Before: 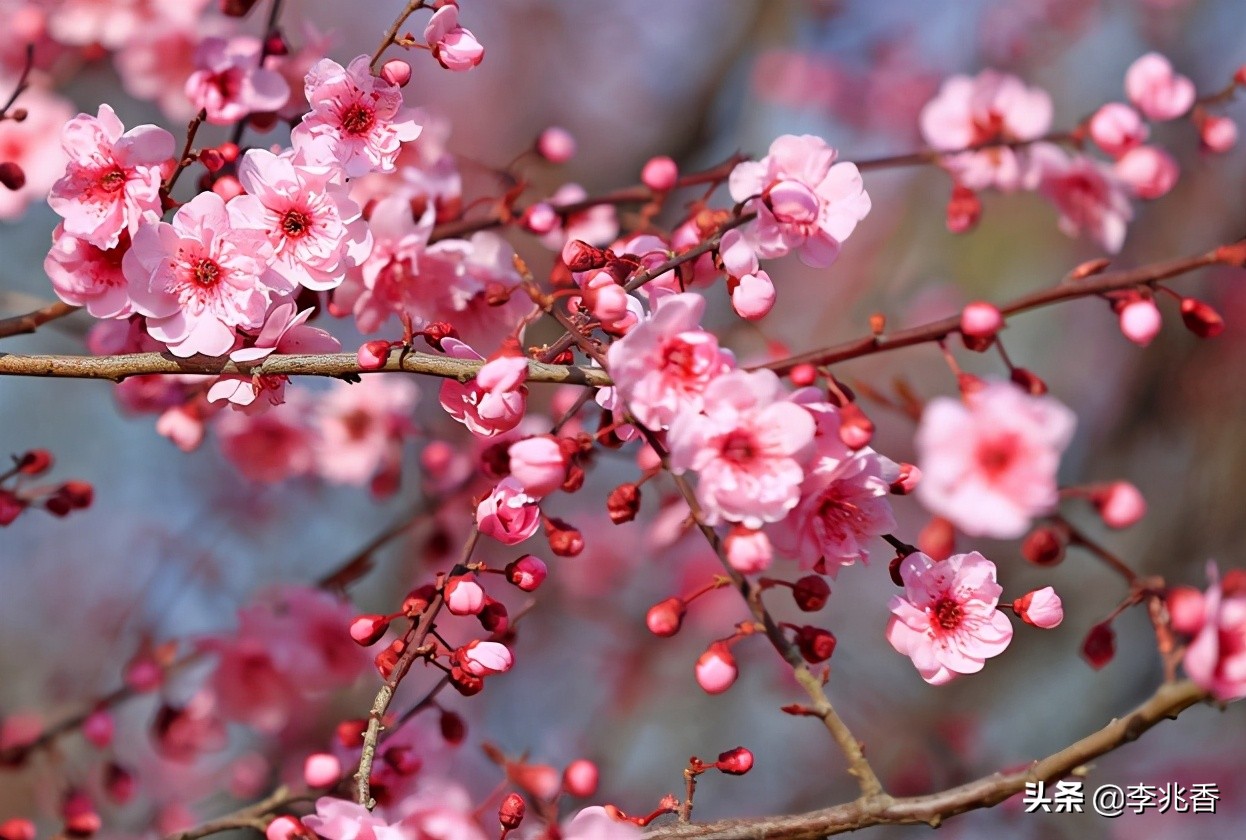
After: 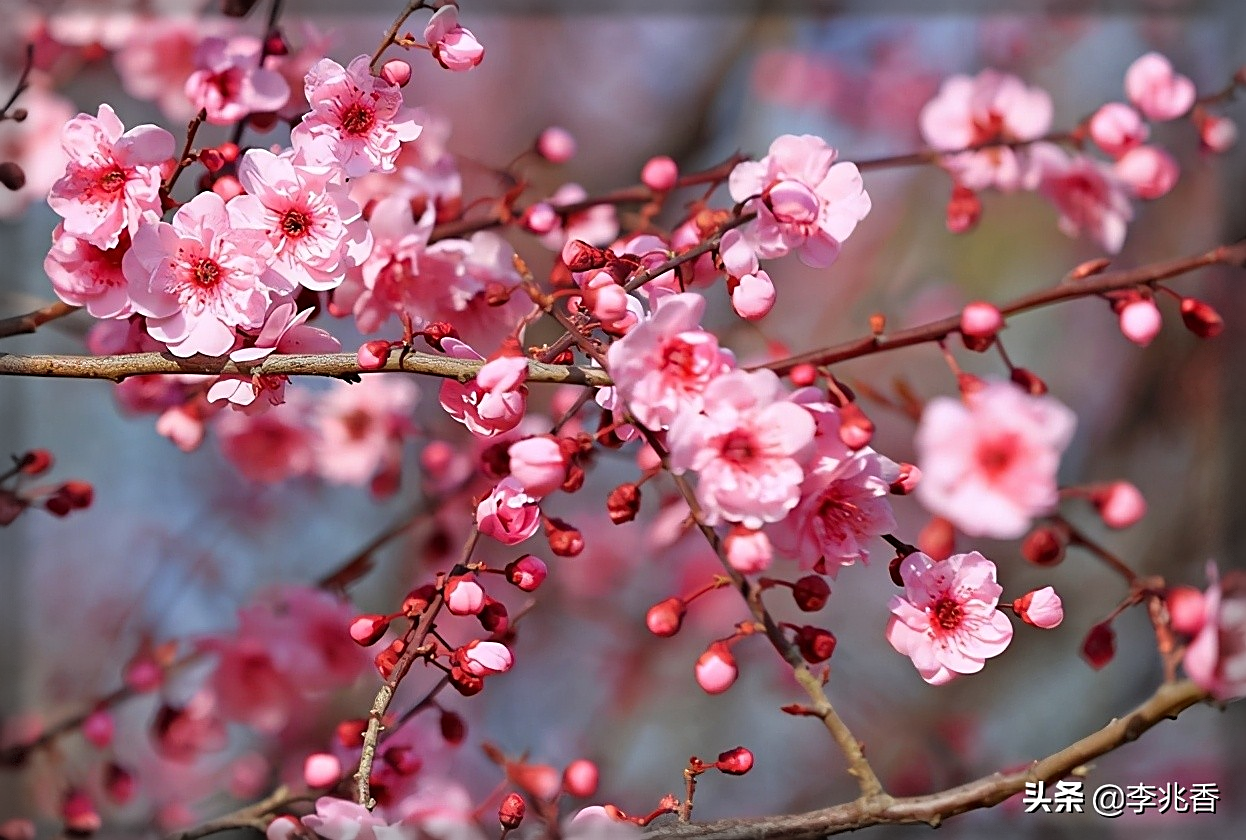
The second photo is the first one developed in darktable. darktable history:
vignetting: fall-off start 93.15%, fall-off radius 5.27%, automatic ratio true, width/height ratio 1.33, shape 0.042, dithering 8-bit output
sharpen: on, module defaults
